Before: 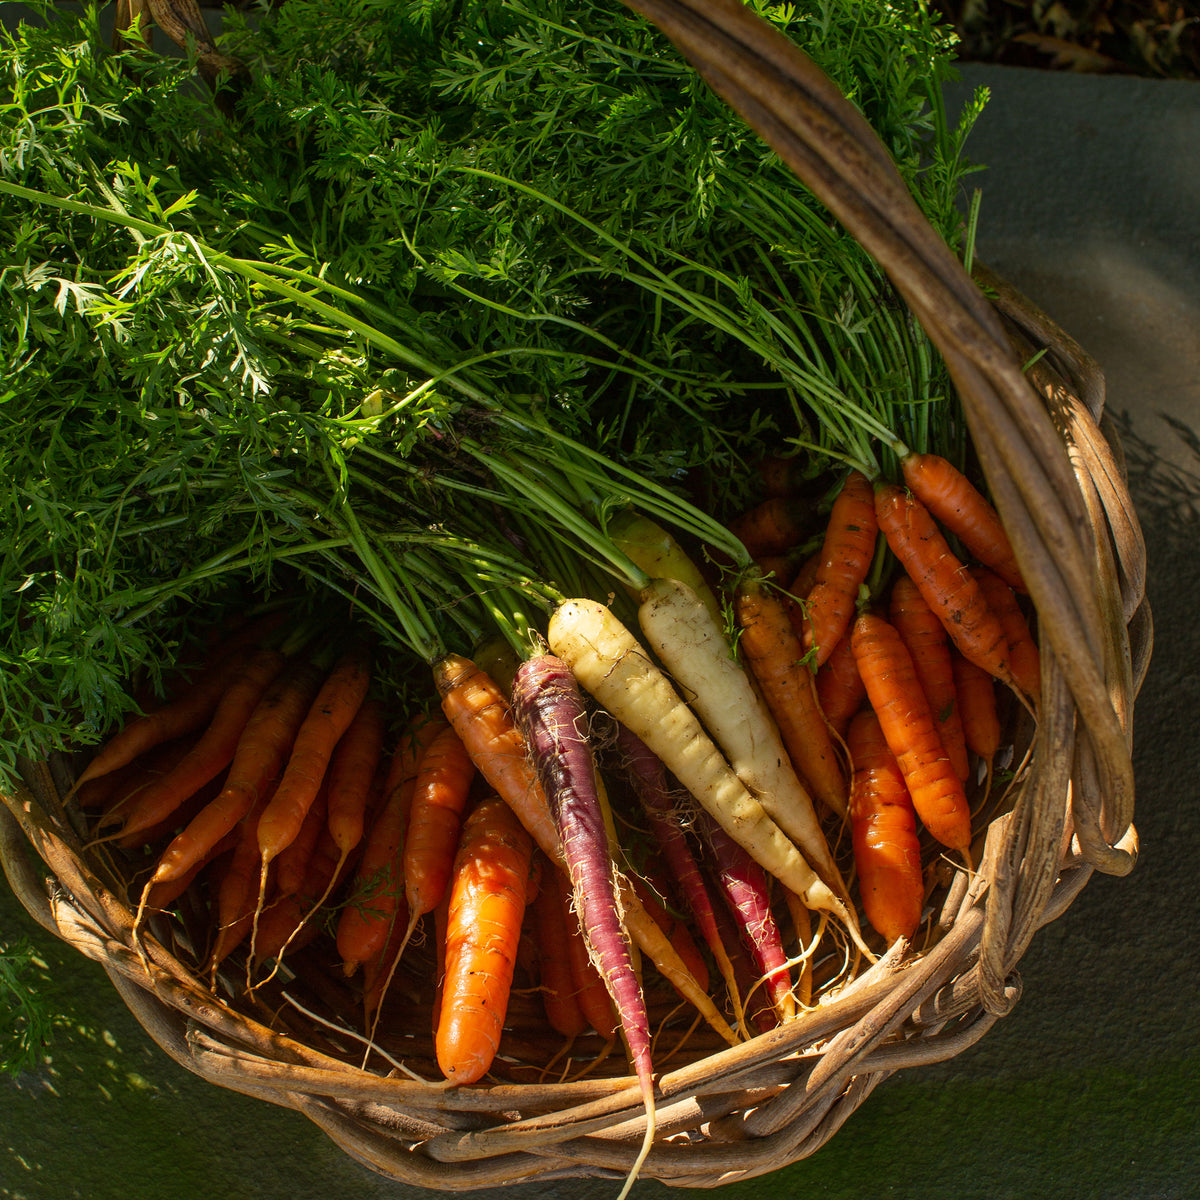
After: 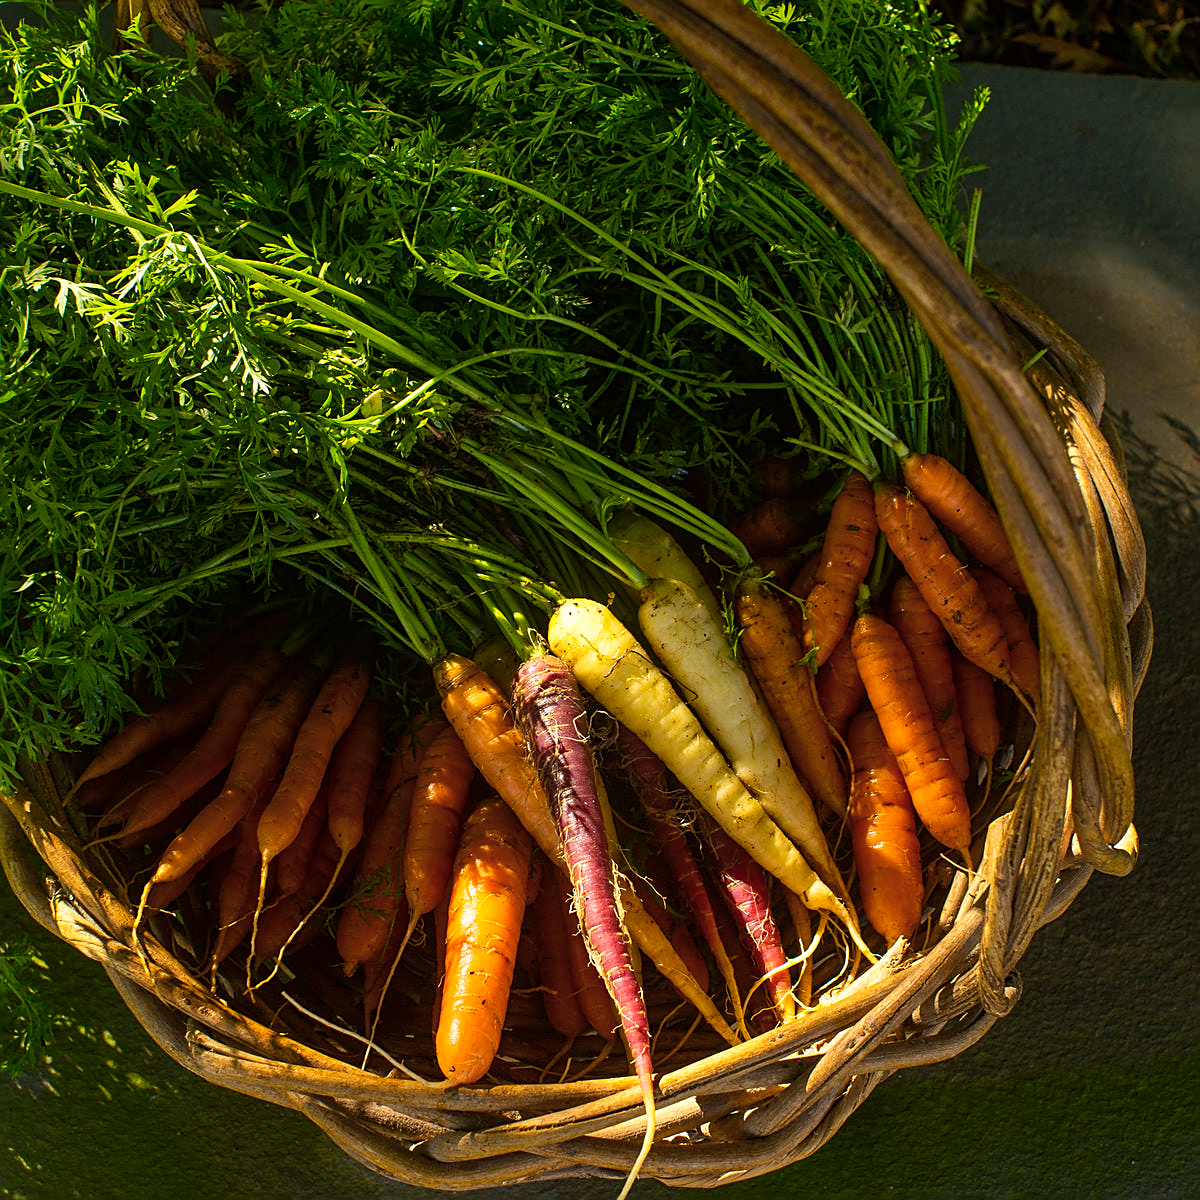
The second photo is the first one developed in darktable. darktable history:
color zones: curves: ch0 [(0, 0.558) (0.143, 0.559) (0.286, 0.529) (0.429, 0.505) (0.571, 0.5) (0.714, 0.5) (0.857, 0.5) (1, 0.558)]; ch1 [(0, 0.469) (0.01, 0.469) (0.12, 0.446) (0.248, 0.469) (0.5, 0.5) (0.748, 0.5) (0.99, 0.469) (1, 0.469)]
sharpen: on, module defaults
color balance rgb: shadows lift › luminance -19.588%, linear chroma grading › global chroma 14.67%, perceptual saturation grading › global saturation 25.652%
